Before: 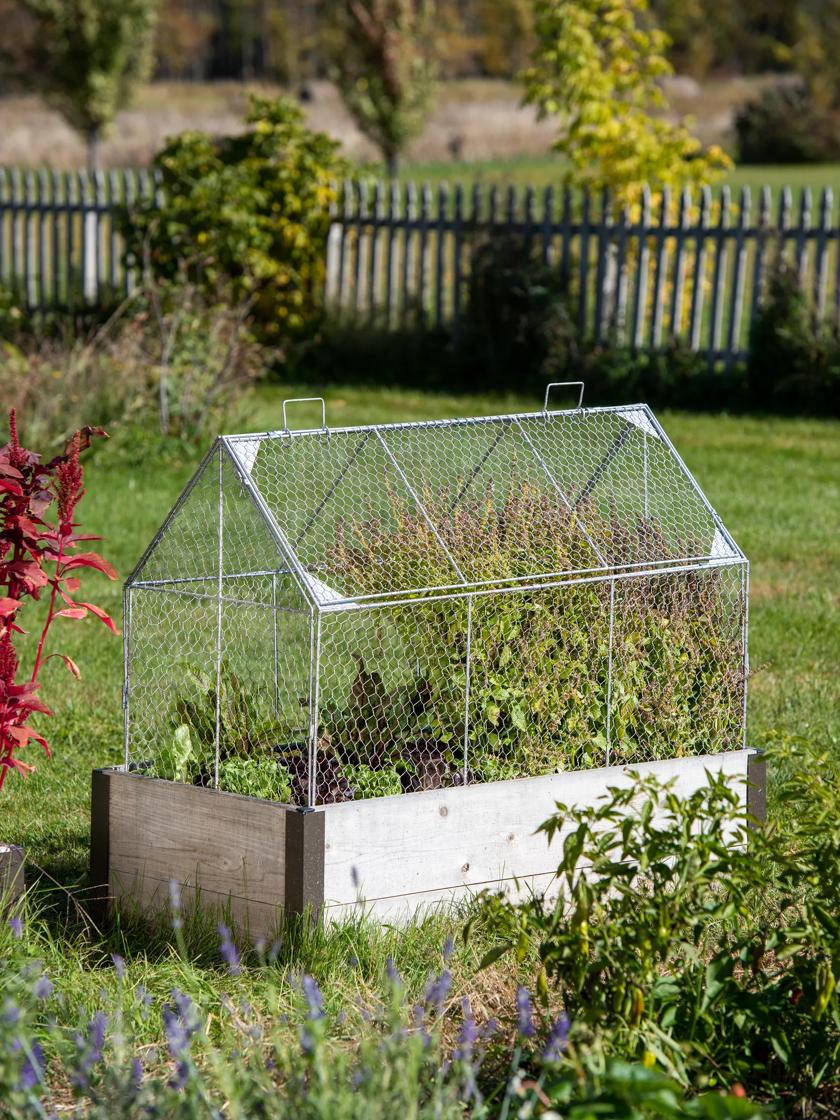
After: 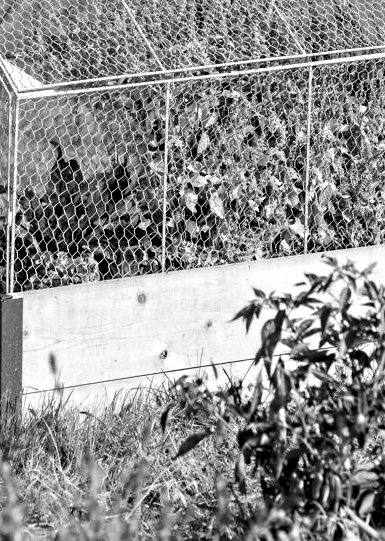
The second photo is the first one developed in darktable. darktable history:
color balance: lift [0.998, 0.998, 1.001, 1.002], gamma [0.995, 1.025, 0.992, 0.975], gain [0.995, 1.02, 0.997, 0.98]
crop: left 35.976%, top 45.819%, right 18.162%, bottom 5.807%
monochrome: on, module defaults
levels: levels [0, 0.478, 1]
contrast equalizer: y [[0.511, 0.558, 0.631, 0.632, 0.559, 0.512], [0.5 ×6], [0.5 ×6], [0 ×6], [0 ×6]]
